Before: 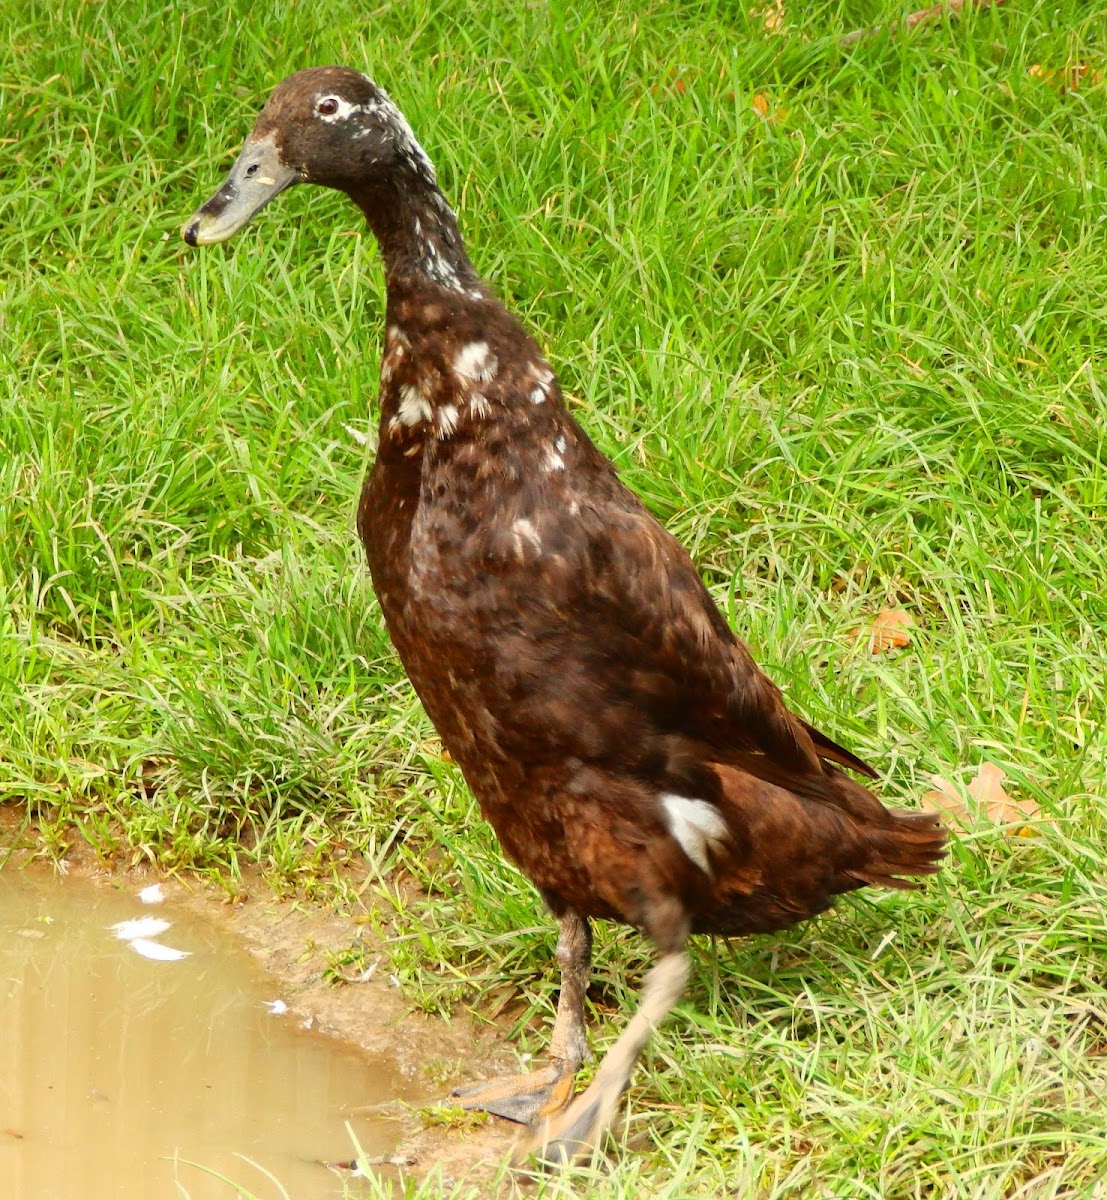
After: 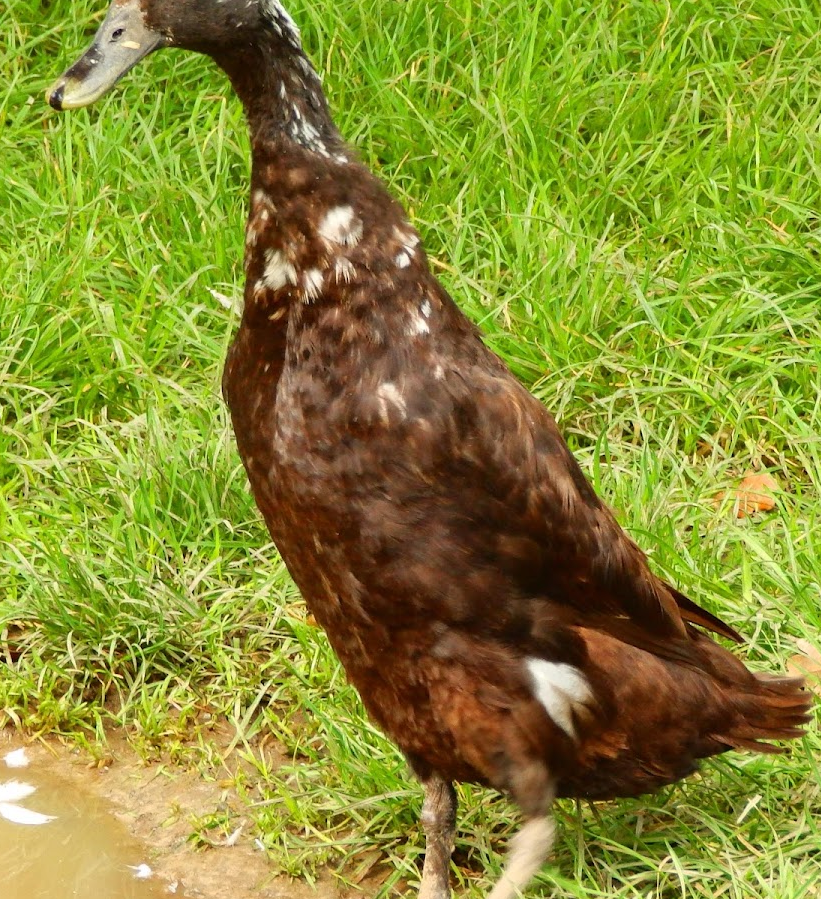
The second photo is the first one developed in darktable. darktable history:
crop and rotate: left 12.215%, top 11.379%, right 13.557%, bottom 13.66%
